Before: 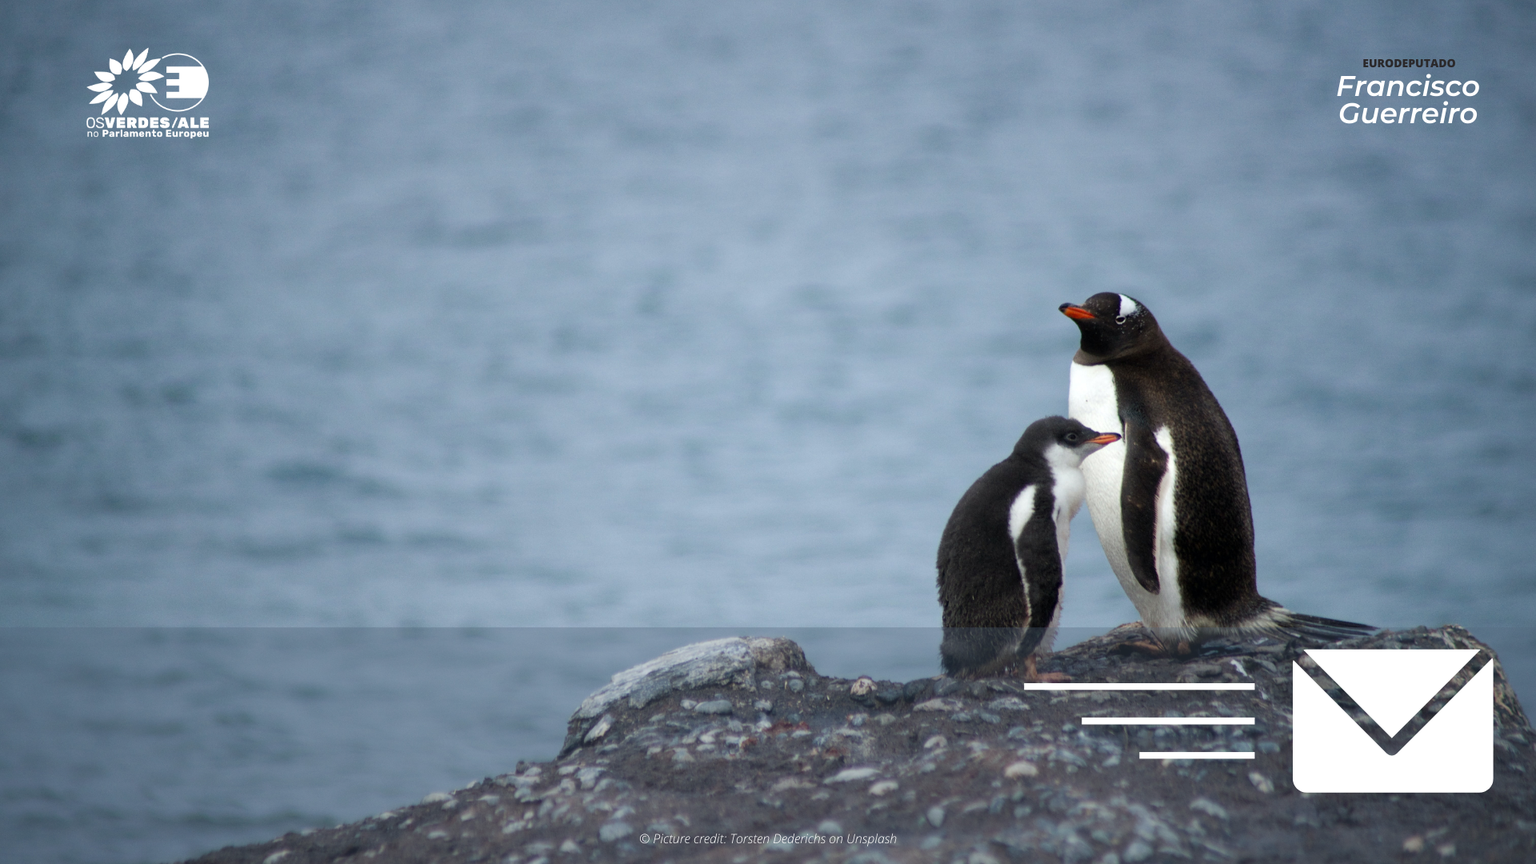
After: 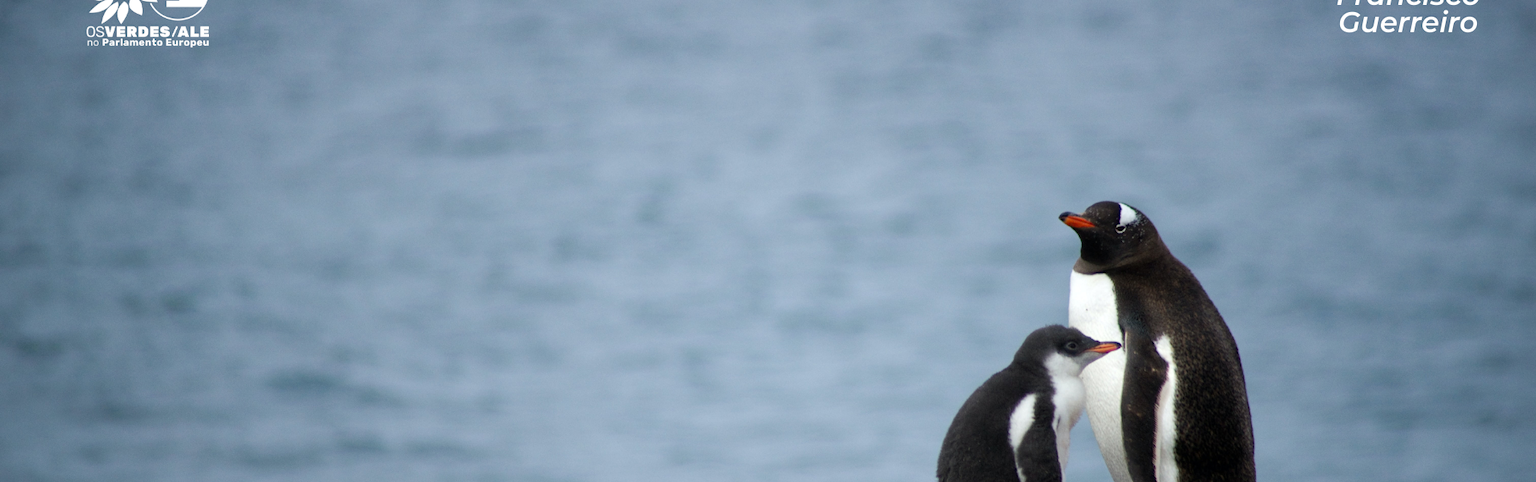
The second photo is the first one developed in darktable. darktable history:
crop and rotate: top 10.616%, bottom 33.503%
